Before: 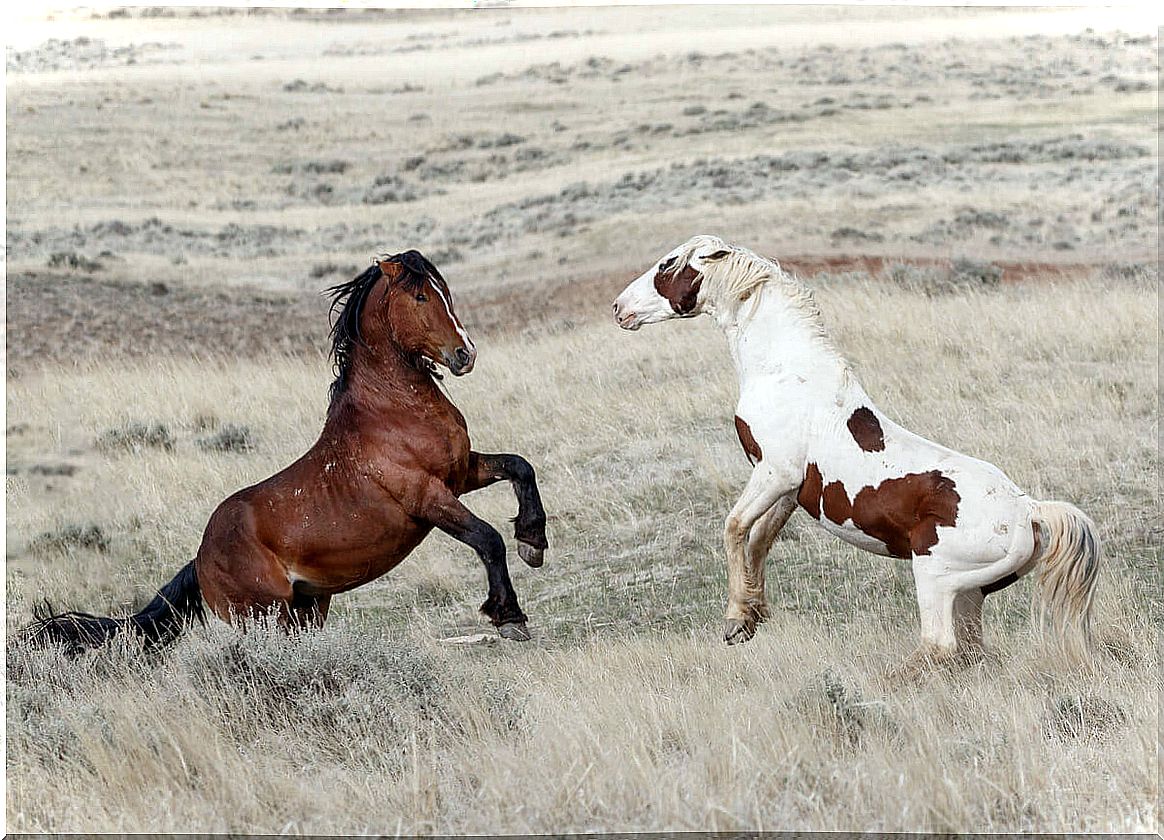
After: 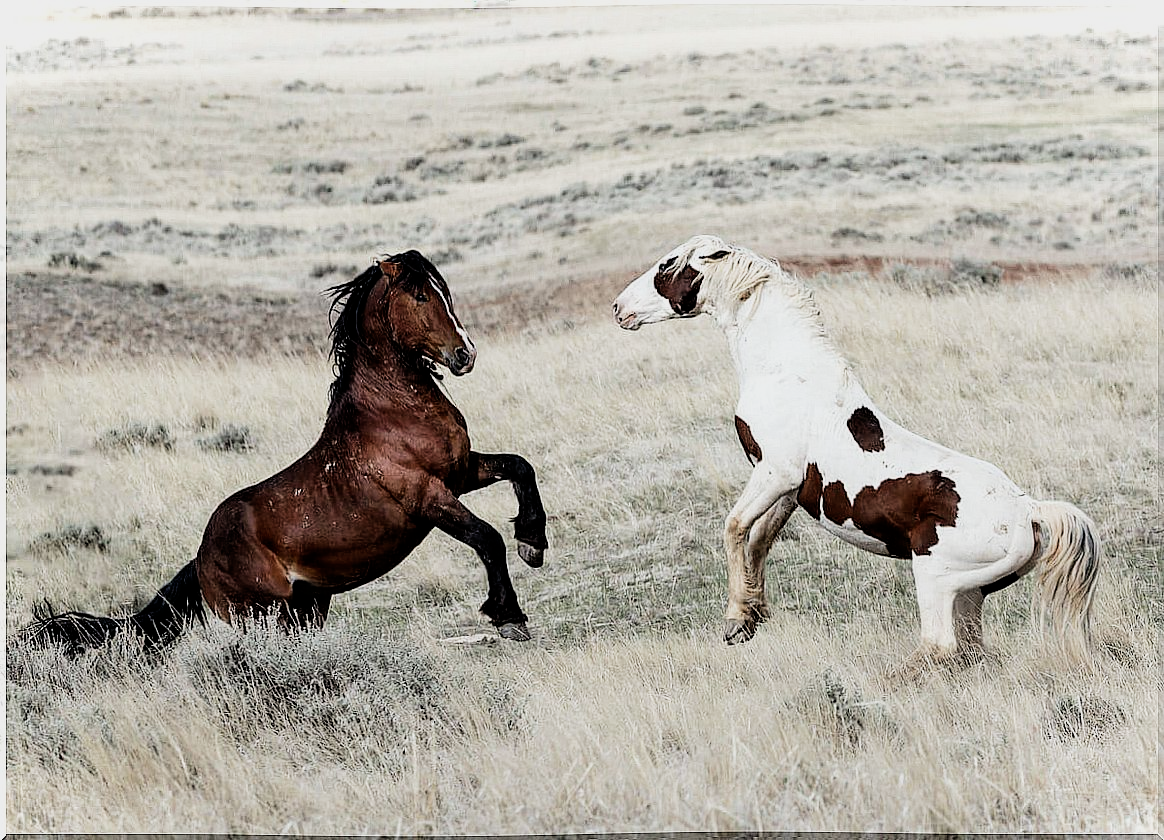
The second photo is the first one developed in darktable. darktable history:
filmic rgb: black relative exposure -5 EV, white relative exposure 3.5 EV, hardness 3.19, contrast 1.4, highlights saturation mix -50%
